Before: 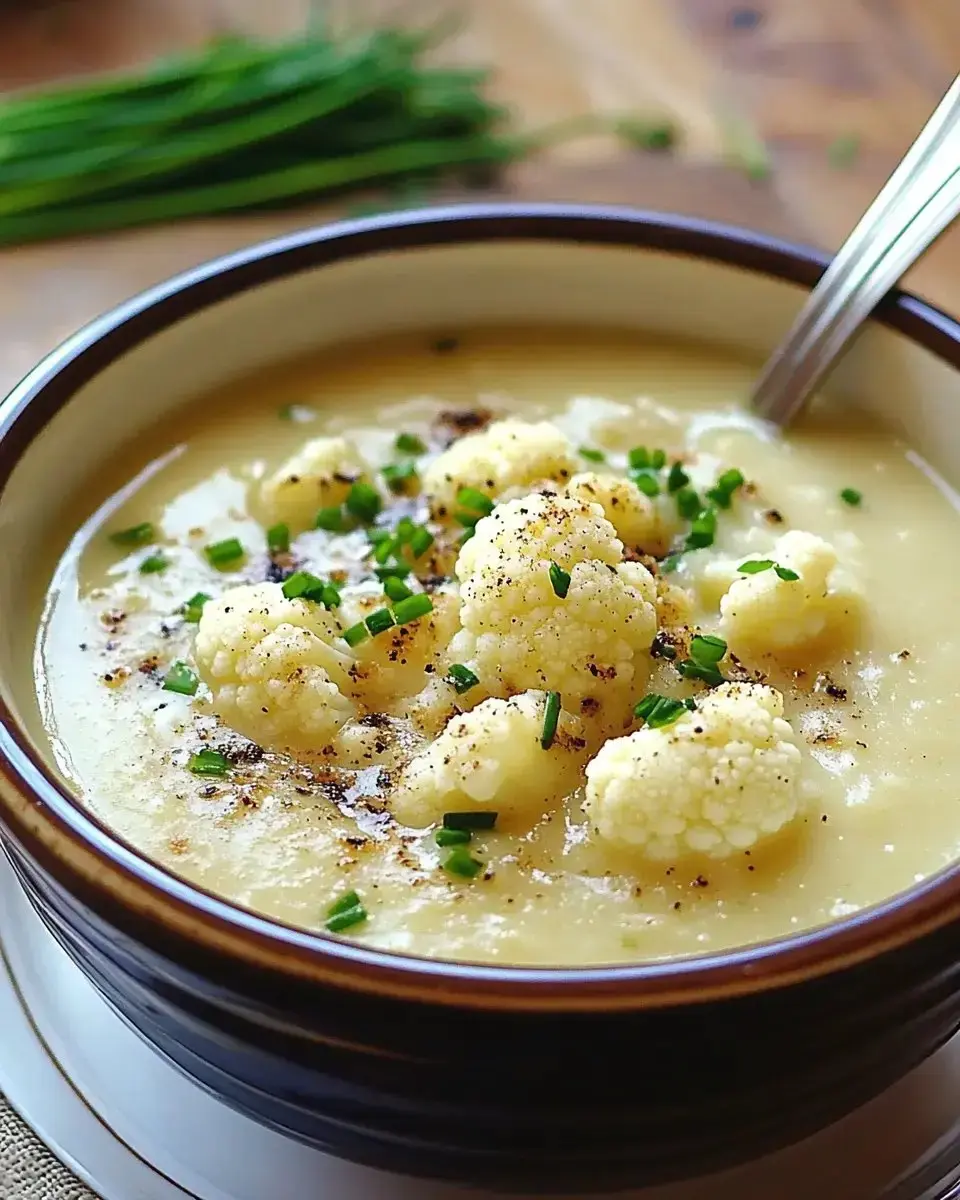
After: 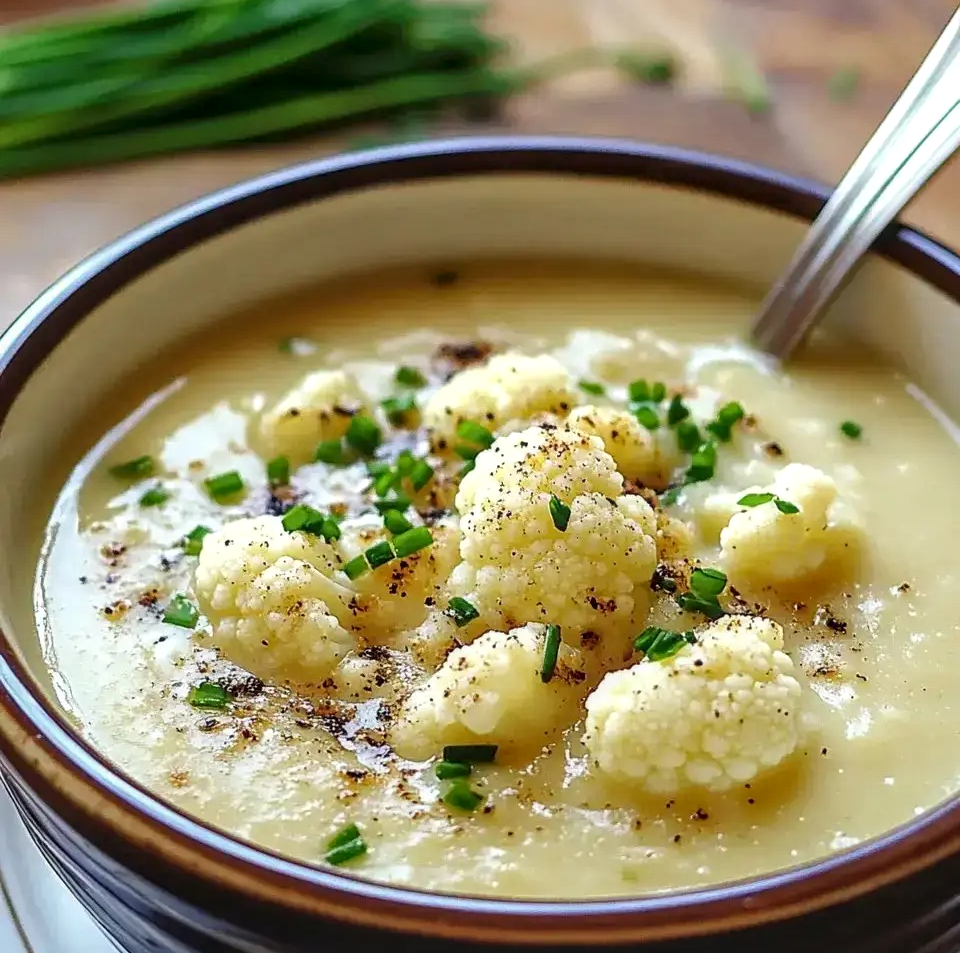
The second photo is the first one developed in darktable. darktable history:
local contrast: on, module defaults
crop and rotate: top 5.662%, bottom 14.91%
